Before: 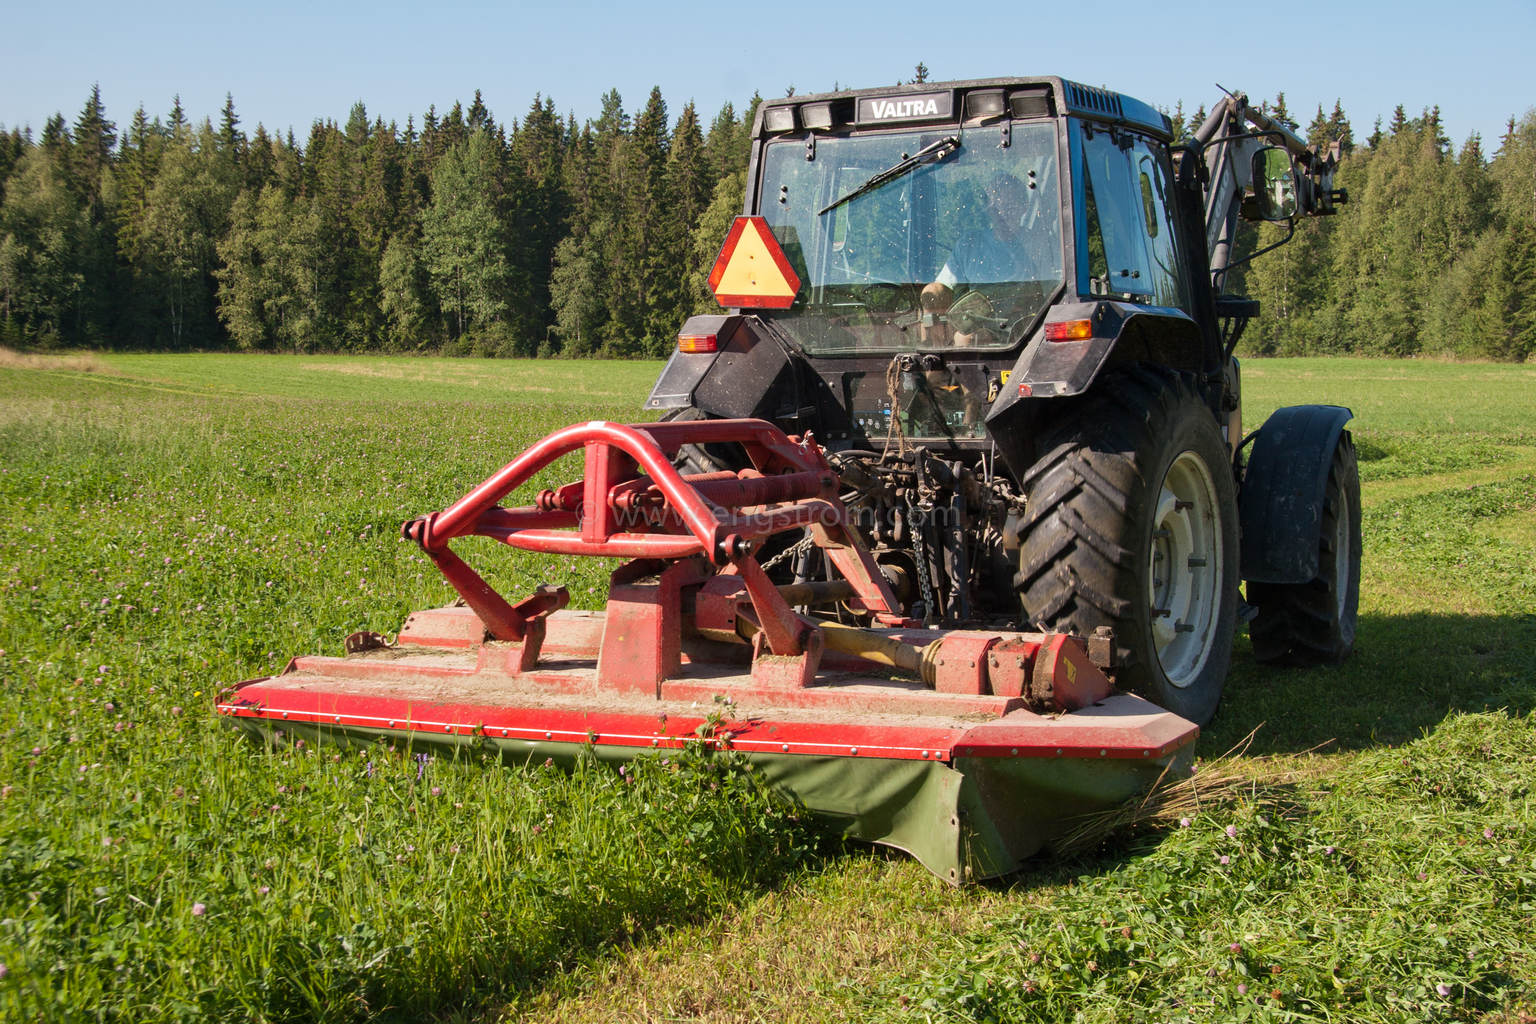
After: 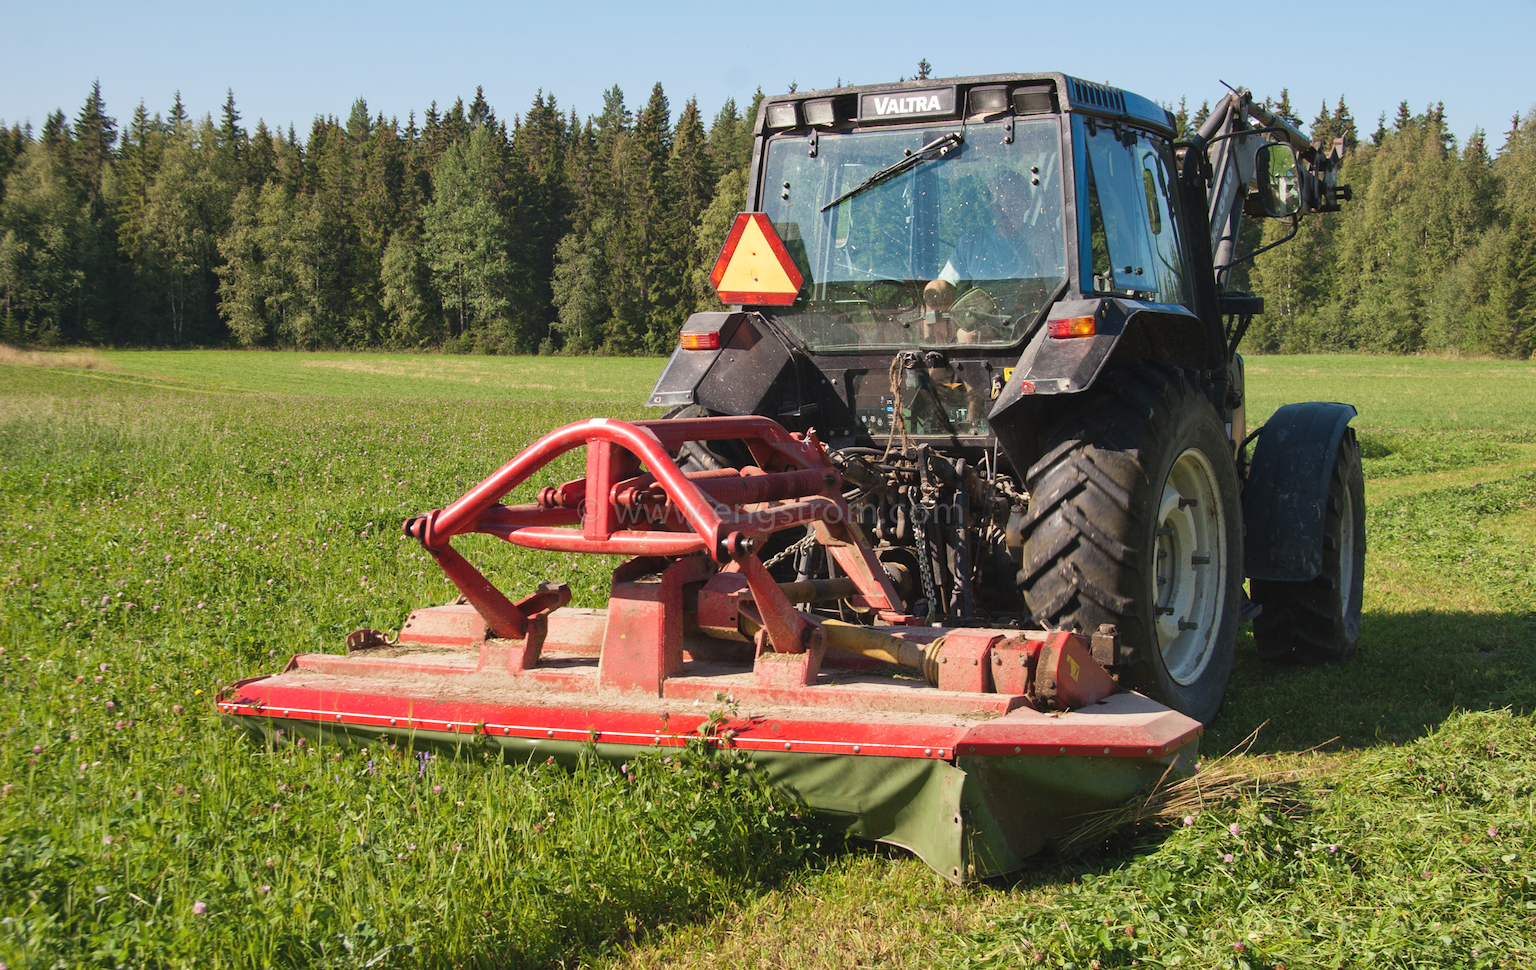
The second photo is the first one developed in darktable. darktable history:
exposure: black level correction -0.005, exposure 0.054 EV, compensate highlight preservation false
crop: top 0.448%, right 0.264%, bottom 5.045%
